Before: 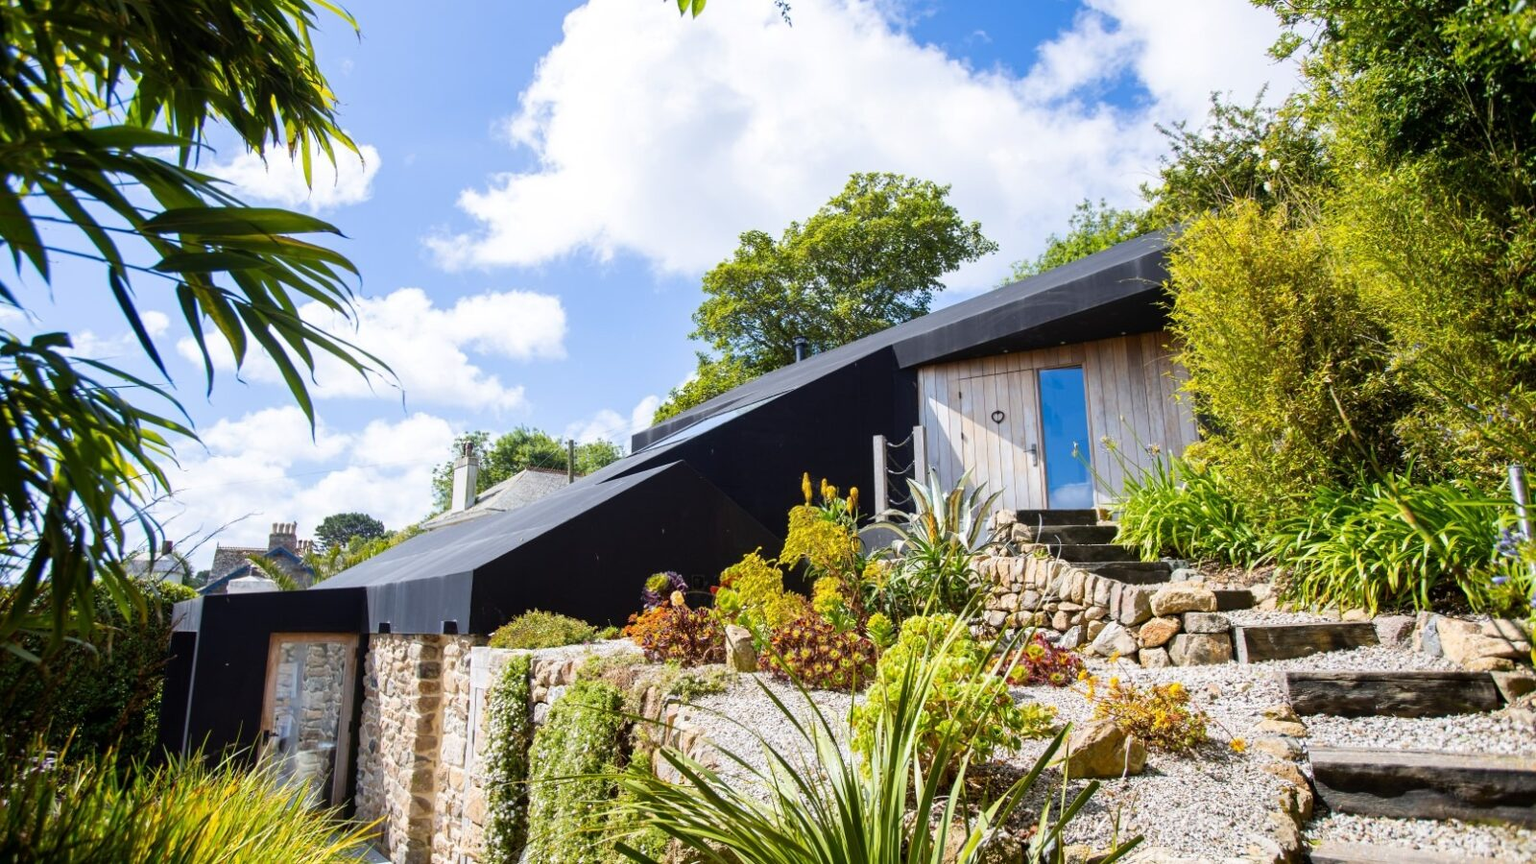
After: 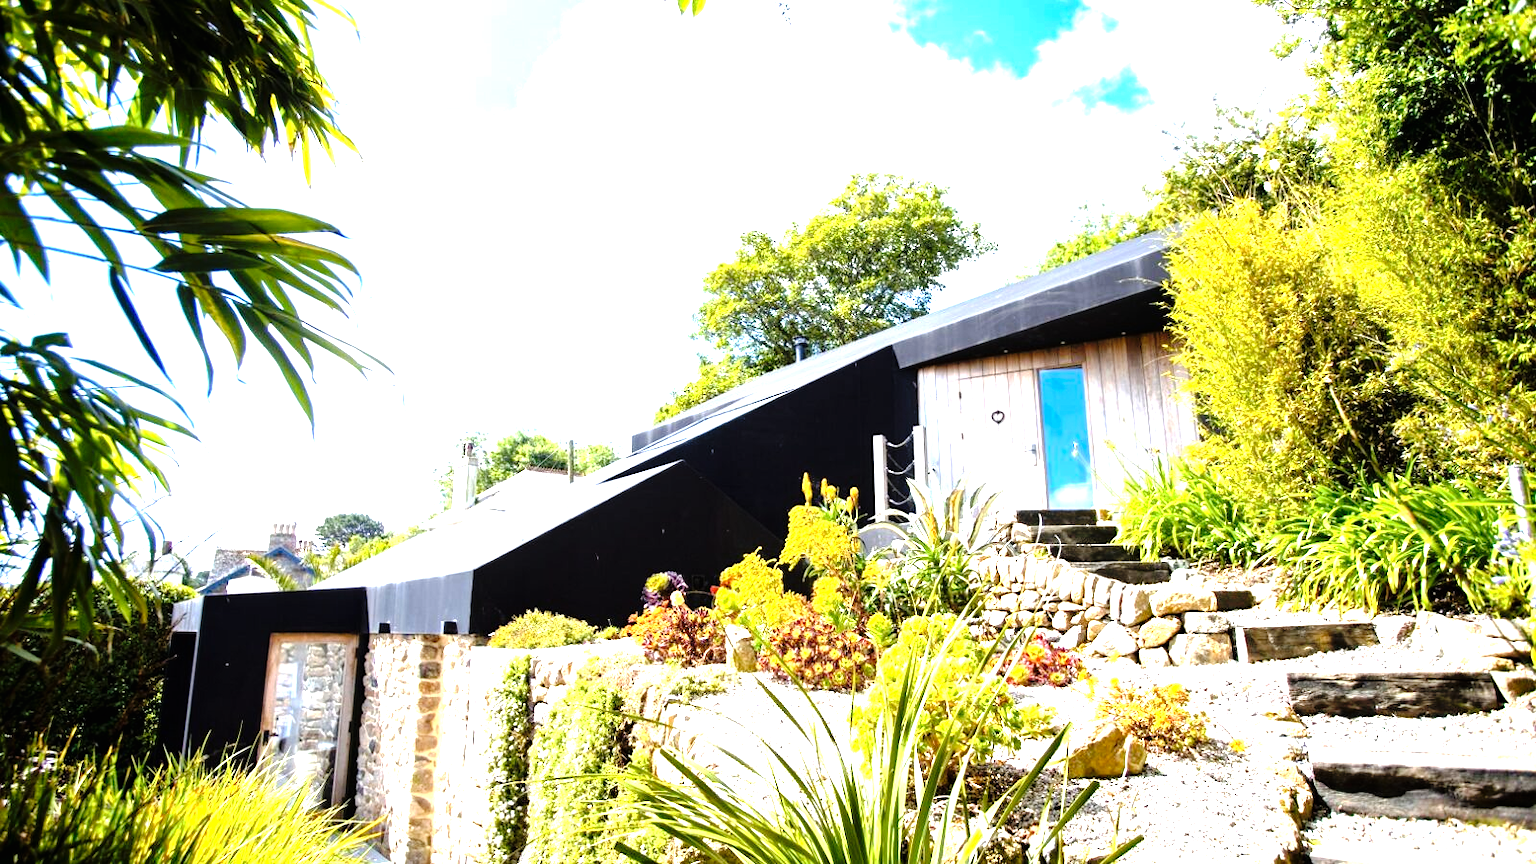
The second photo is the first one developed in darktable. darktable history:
tone curve: curves: ch0 [(0, 0) (0.003, 0.005) (0.011, 0.006) (0.025, 0.013) (0.044, 0.027) (0.069, 0.042) (0.1, 0.06) (0.136, 0.085) (0.177, 0.118) (0.224, 0.171) (0.277, 0.239) (0.335, 0.314) (0.399, 0.394) (0.468, 0.473) (0.543, 0.552) (0.623, 0.64) (0.709, 0.718) (0.801, 0.801) (0.898, 0.882) (1, 1)], preserve colors none
exposure: black level correction 0, exposure 0.703 EV, compensate highlight preservation false
tone equalizer: -8 EV -1.05 EV, -7 EV -0.987 EV, -6 EV -0.832 EV, -5 EV -0.567 EV, -3 EV 0.582 EV, -2 EV 0.839 EV, -1 EV 0.995 EV, +0 EV 1.07 EV
